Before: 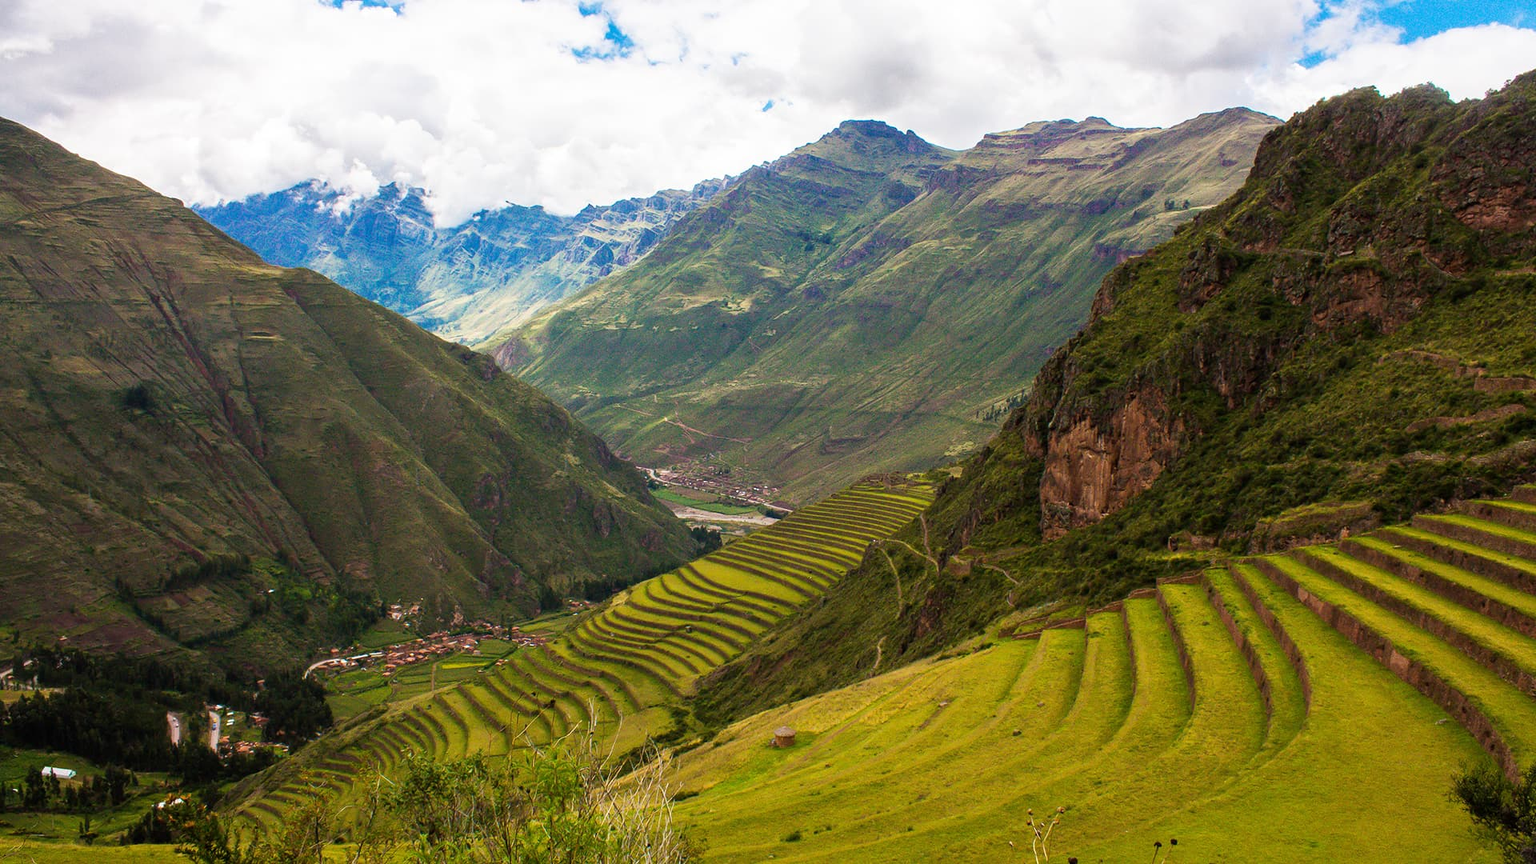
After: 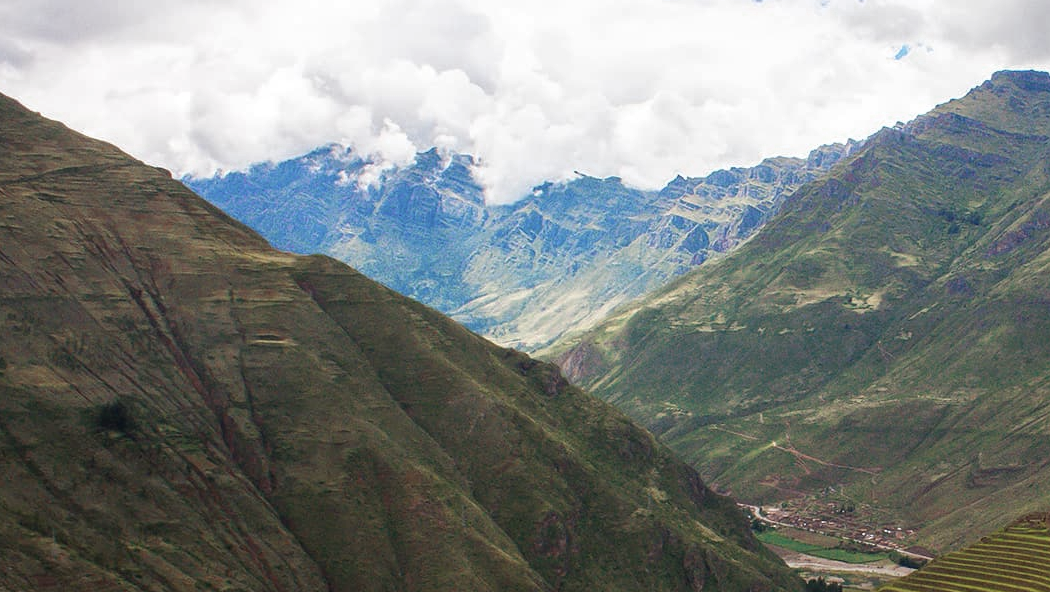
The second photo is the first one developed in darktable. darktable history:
base curve: curves: ch0 [(0, 0) (0.74, 0.67) (1, 1)]
color zones: curves: ch0 [(0, 0.5) (0.125, 0.4) (0.25, 0.5) (0.375, 0.4) (0.5, 0.4) (0.625, 0.6) (0.75, 0.6) (0.875, 0.5)]; ch1 [(0, 0.35) (0.125, 0.45) (0.25, 0.35) (0.375, 0.35) (0.5, 0.35) (0.625, 0.35) (0.75, 0.45) (0.875, 0.35)]; ch2 [(0, 0.6) (0.125, 0.5) (0.25, 0.5) (0.375, 0.6) (0.5, 0.6) (0.625, 0.5) (0.75, 0.5) (0.875, 0.5)]
crop and rotate: left 3.047%, top 7.509%, right 42.236%, bottom 37.598%
